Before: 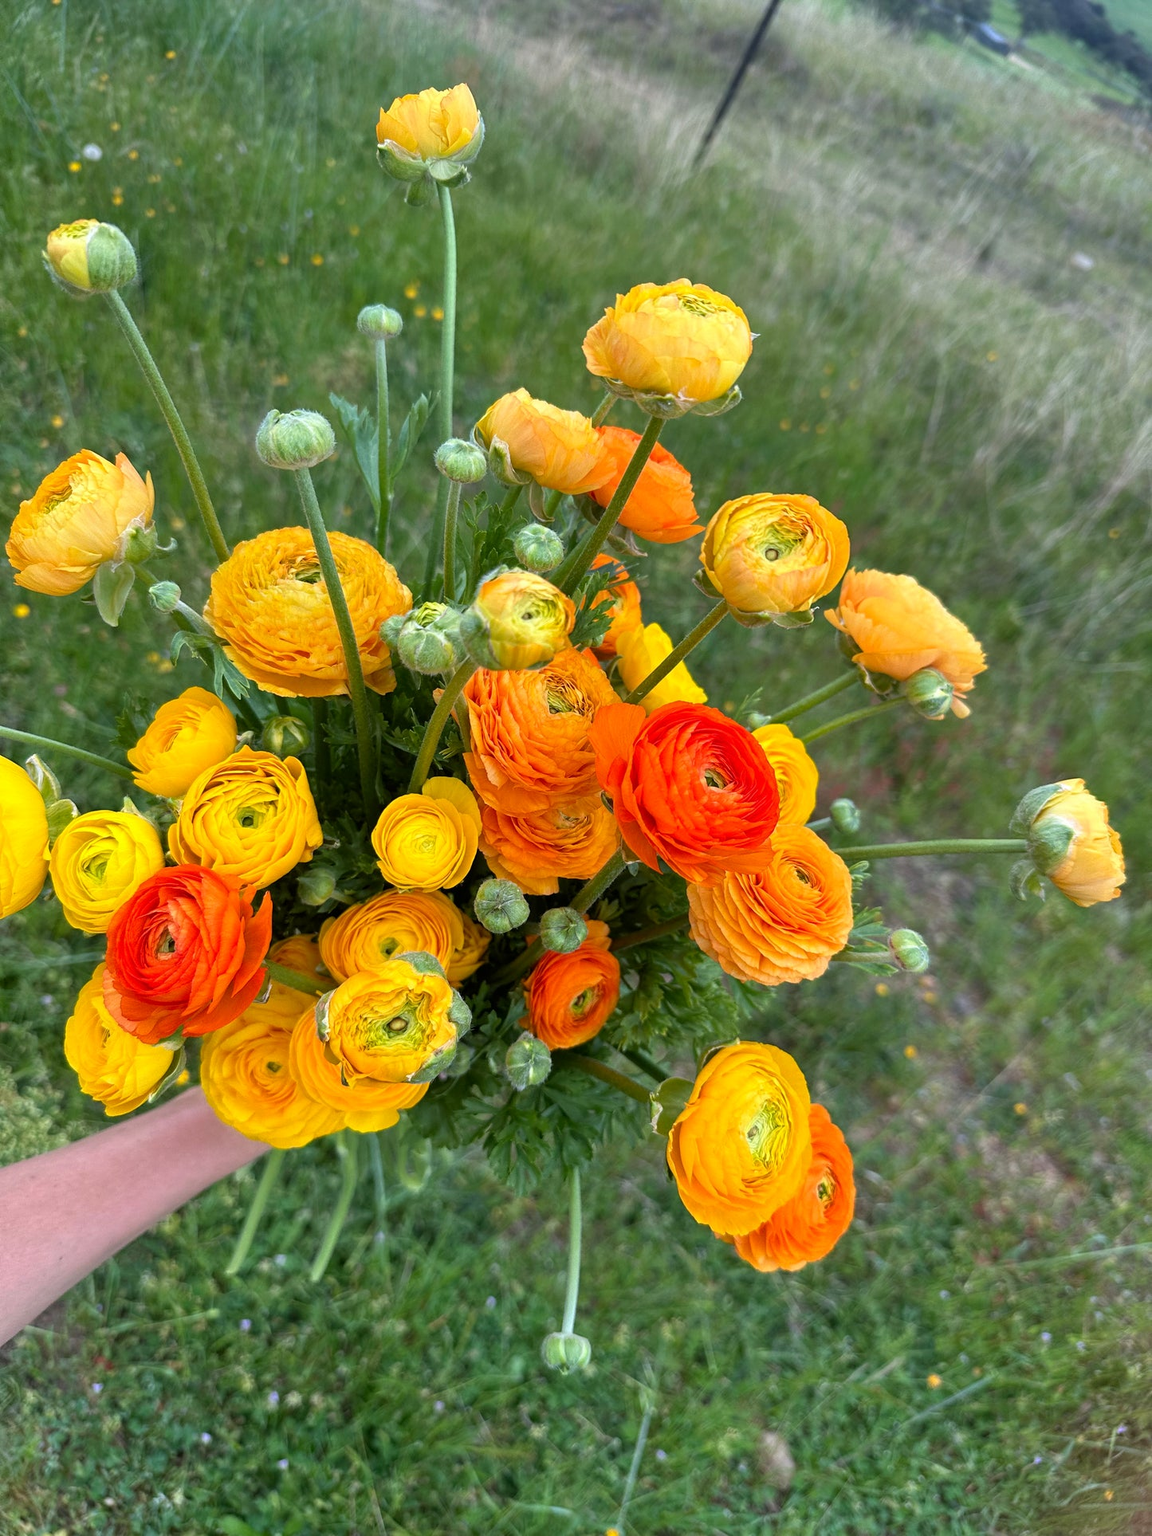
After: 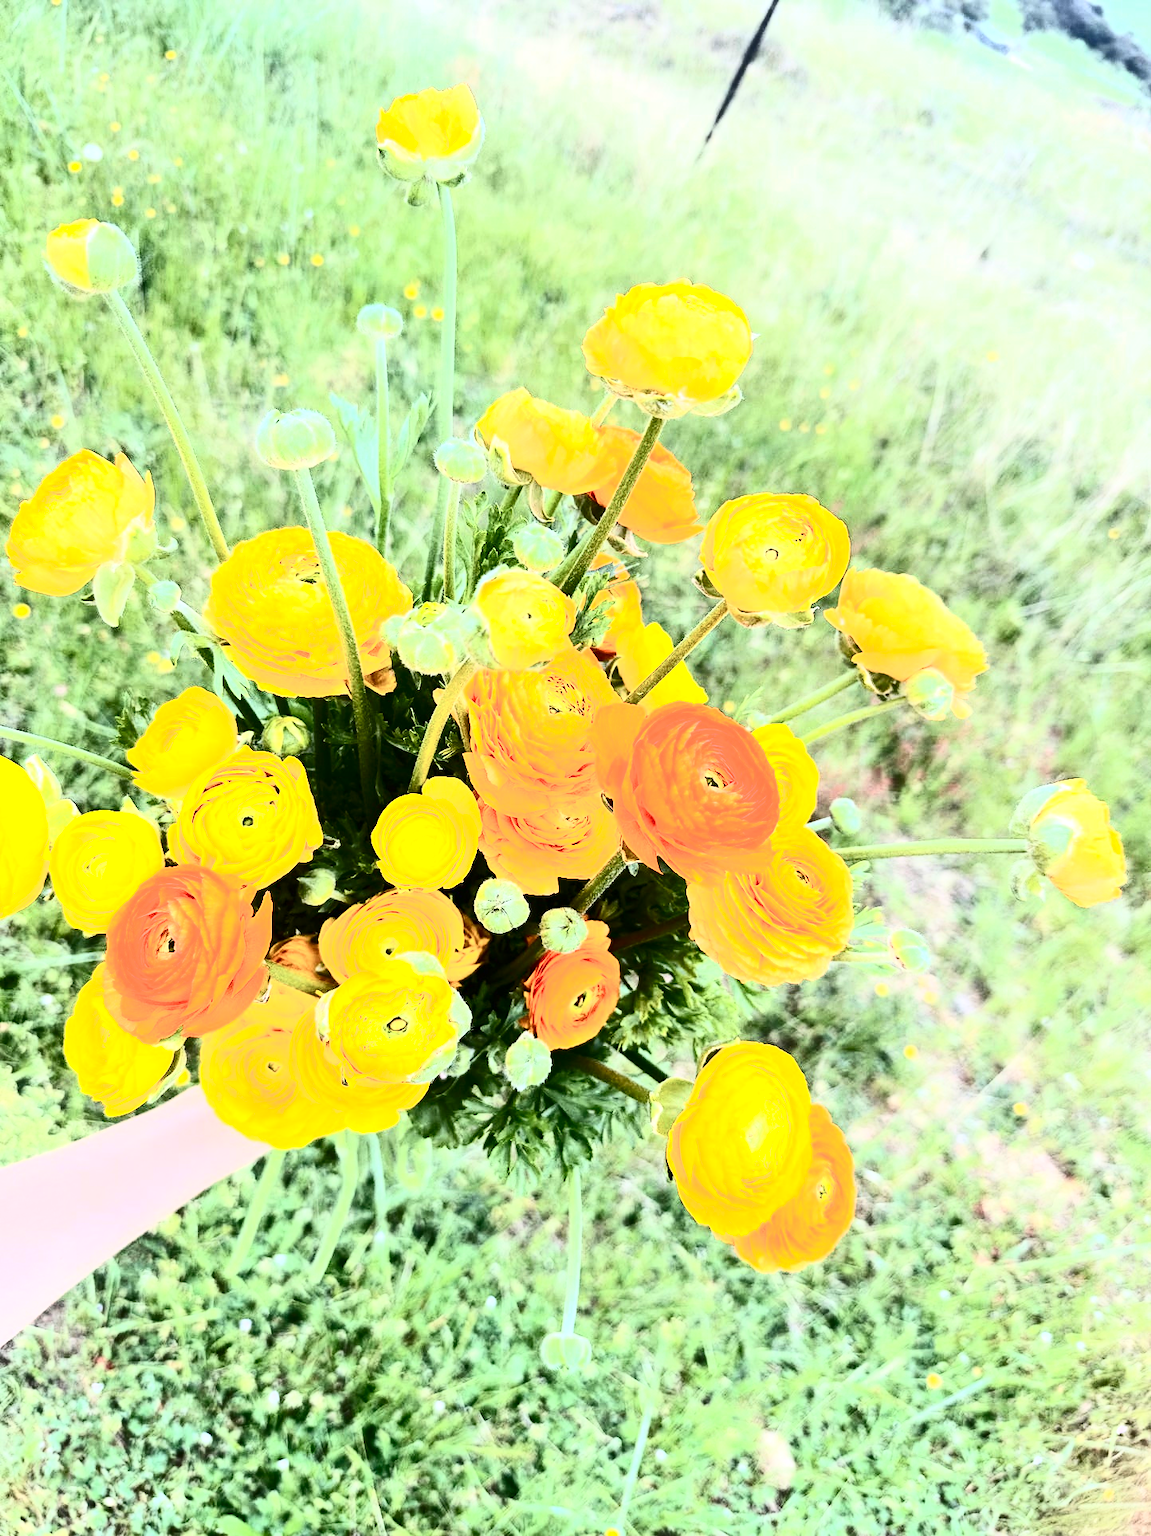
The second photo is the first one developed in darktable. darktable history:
exposure: black level correction 0, exposure 1.2 EV, compensate highlight preservation false
contrast brightness saturation: contrast 0.912, brightness 0.2
